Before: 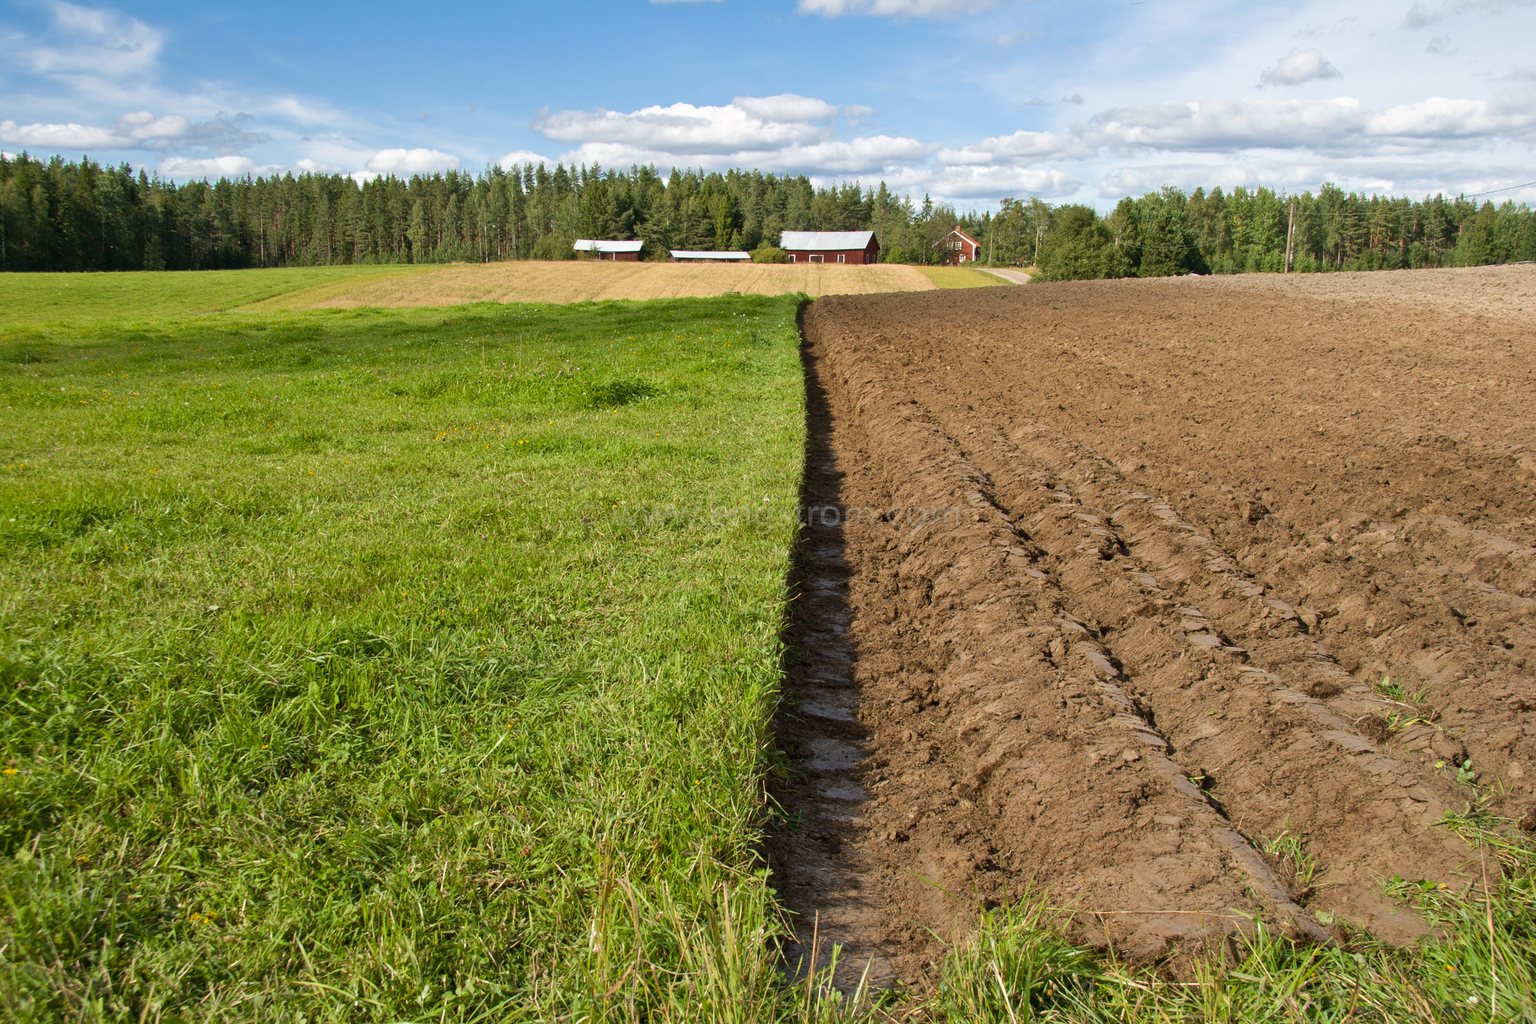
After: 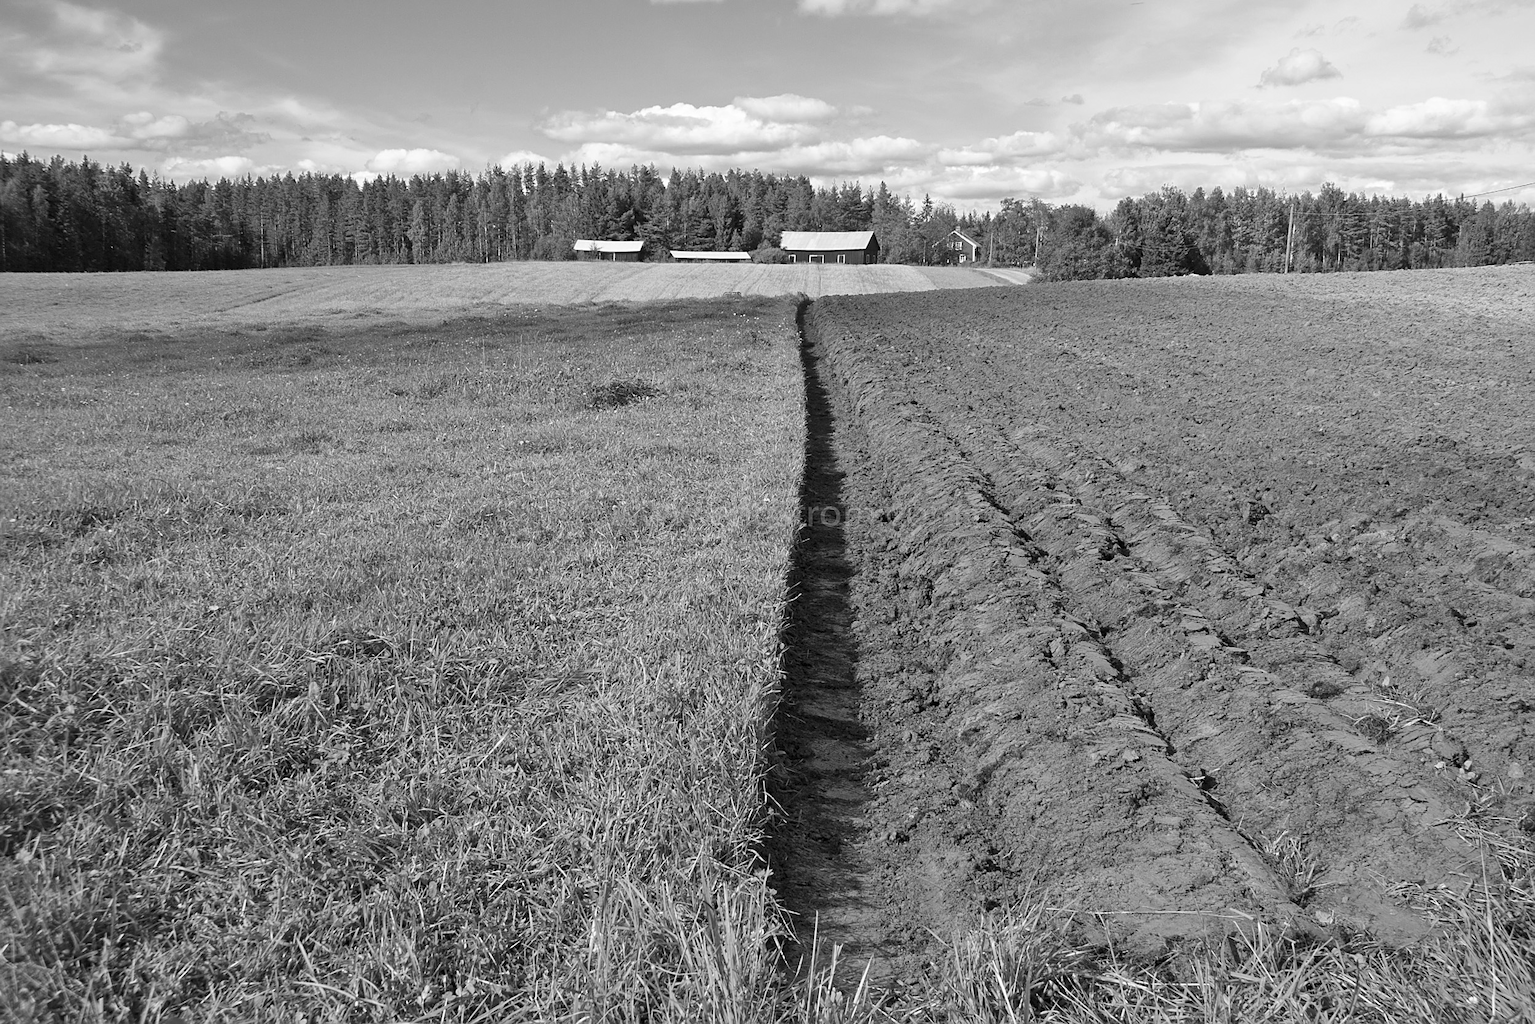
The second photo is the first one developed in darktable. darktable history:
sharpen: on, module defaults
fill light: on, module defaults
monochrome: on, module defaults
